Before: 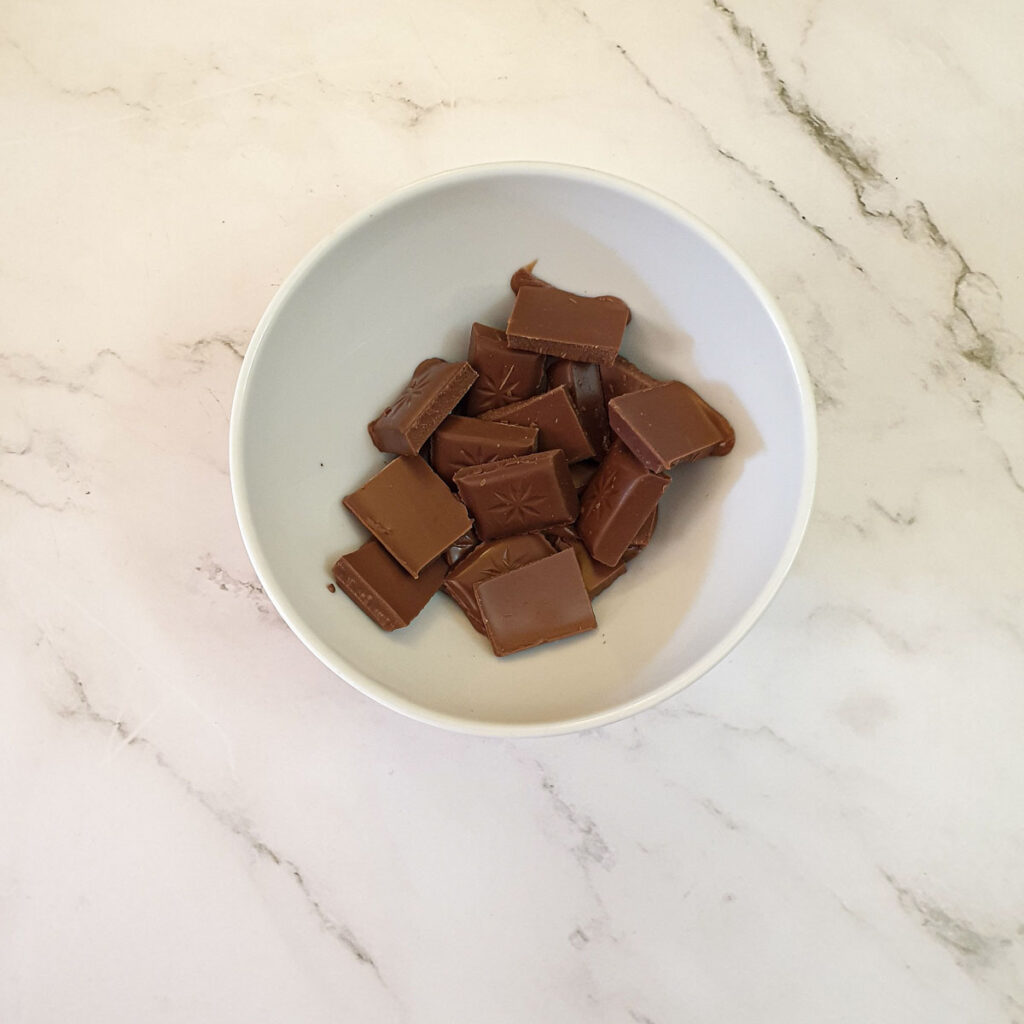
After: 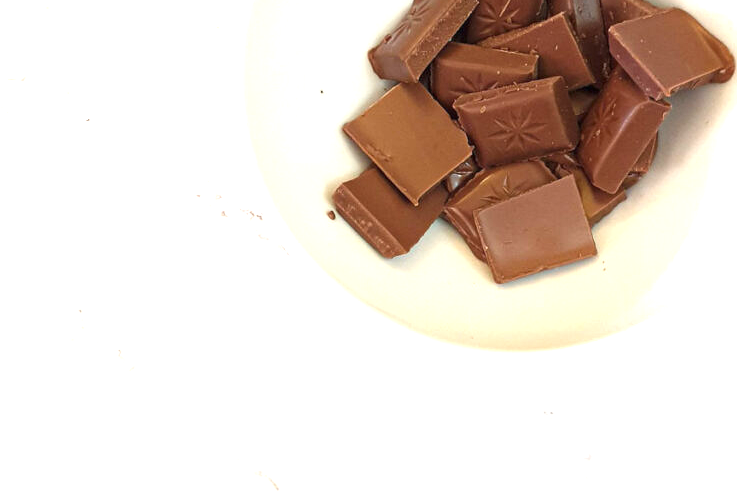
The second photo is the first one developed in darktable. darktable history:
exposure: black level correction 0, exposure 1.2 EV, compensate exposure bias true, compensate highlight preservation false
crop: top 36.498%, right 27.964%, bottom 14.995%
